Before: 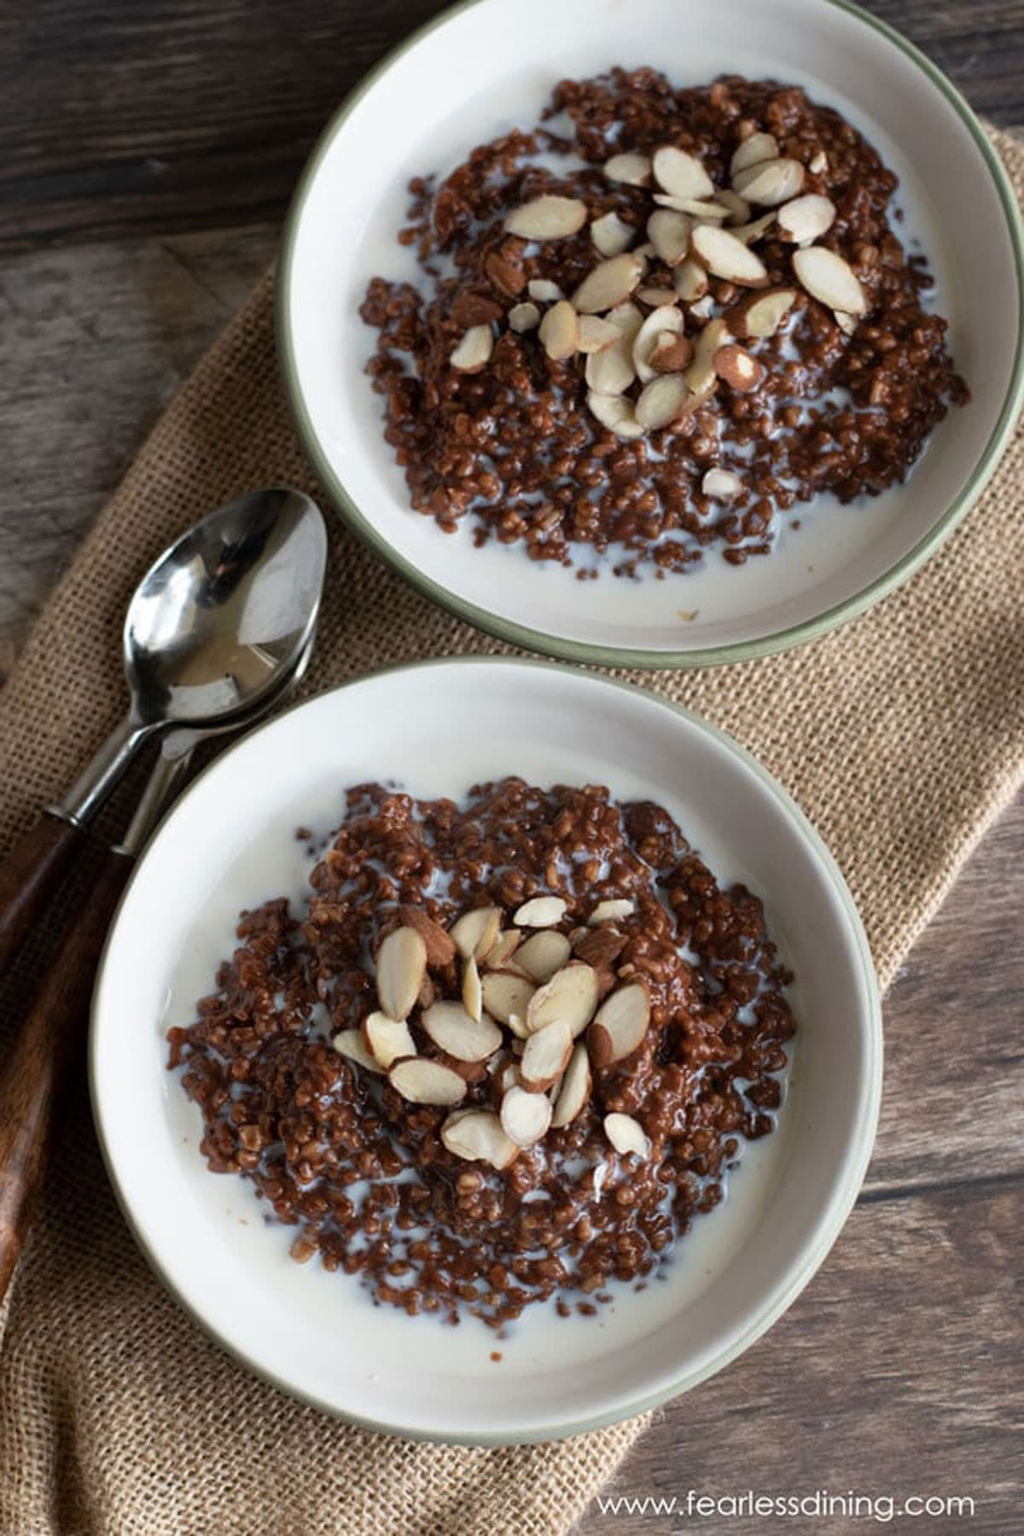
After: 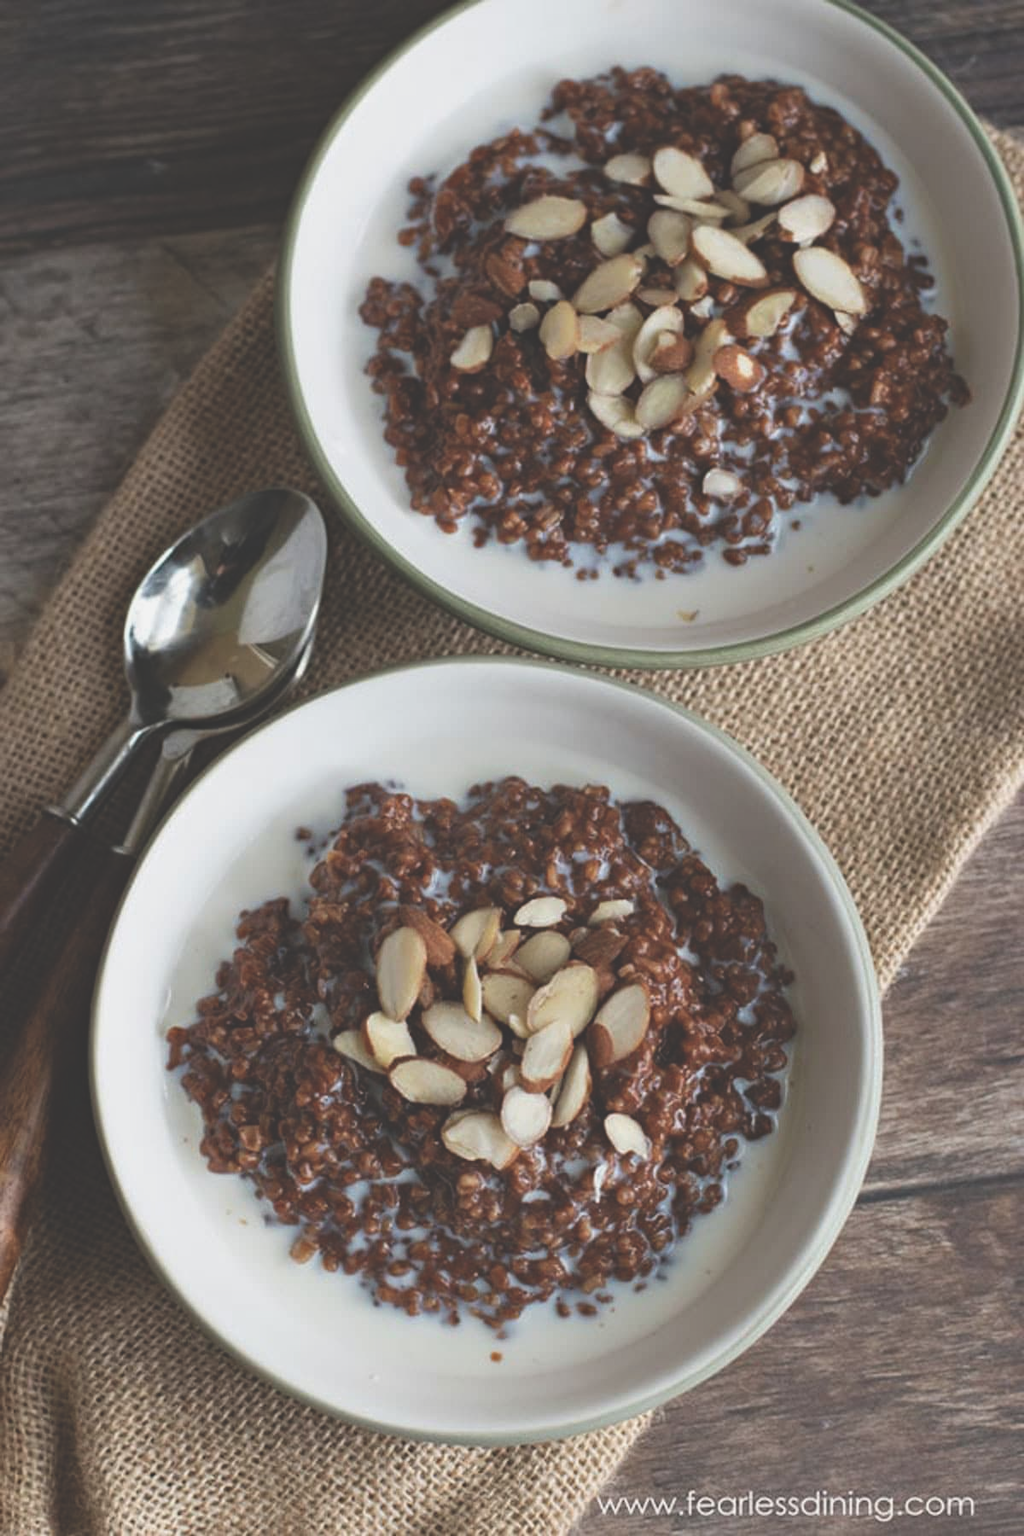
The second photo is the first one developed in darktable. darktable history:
contrast brightness saturation: contrast -0.093, saturation -0.093
haze removal: compatibility mode true, adaptive false
exposure: black level correction -0.029, compensate highlight preservation false
